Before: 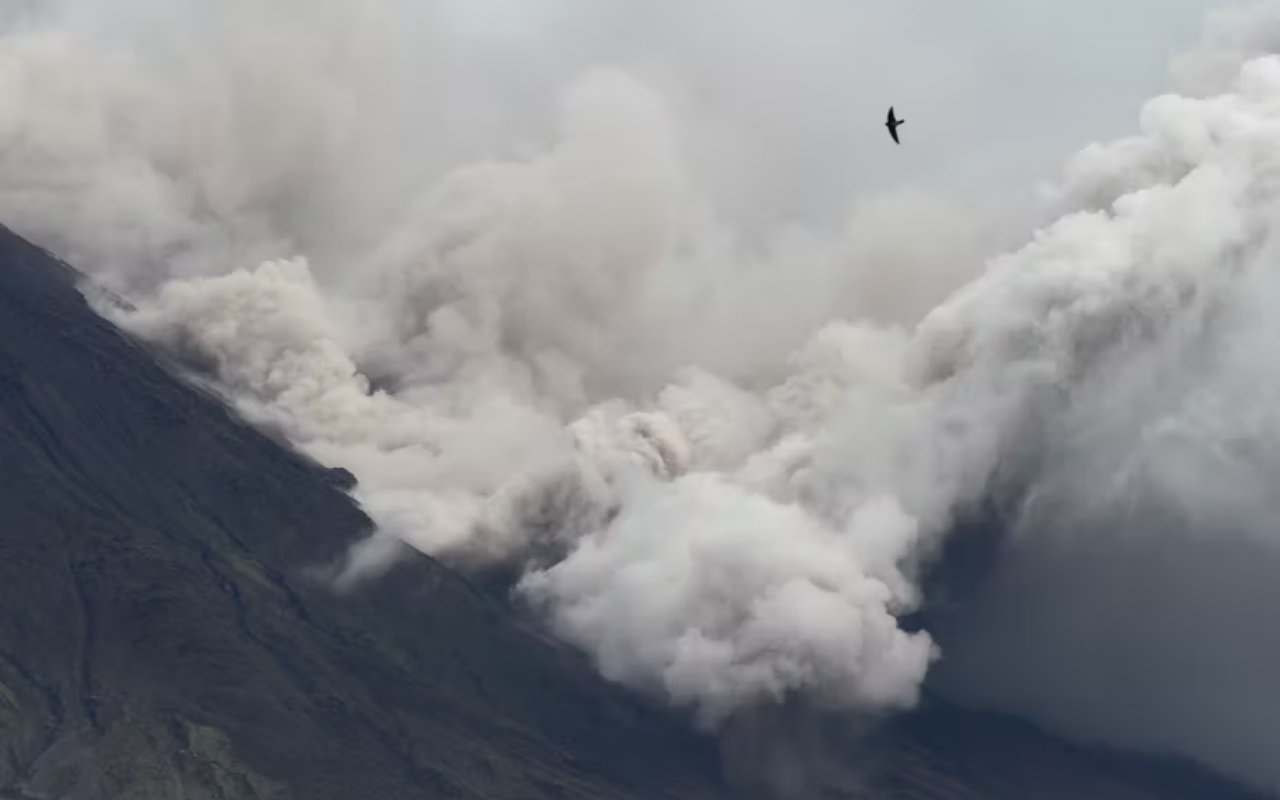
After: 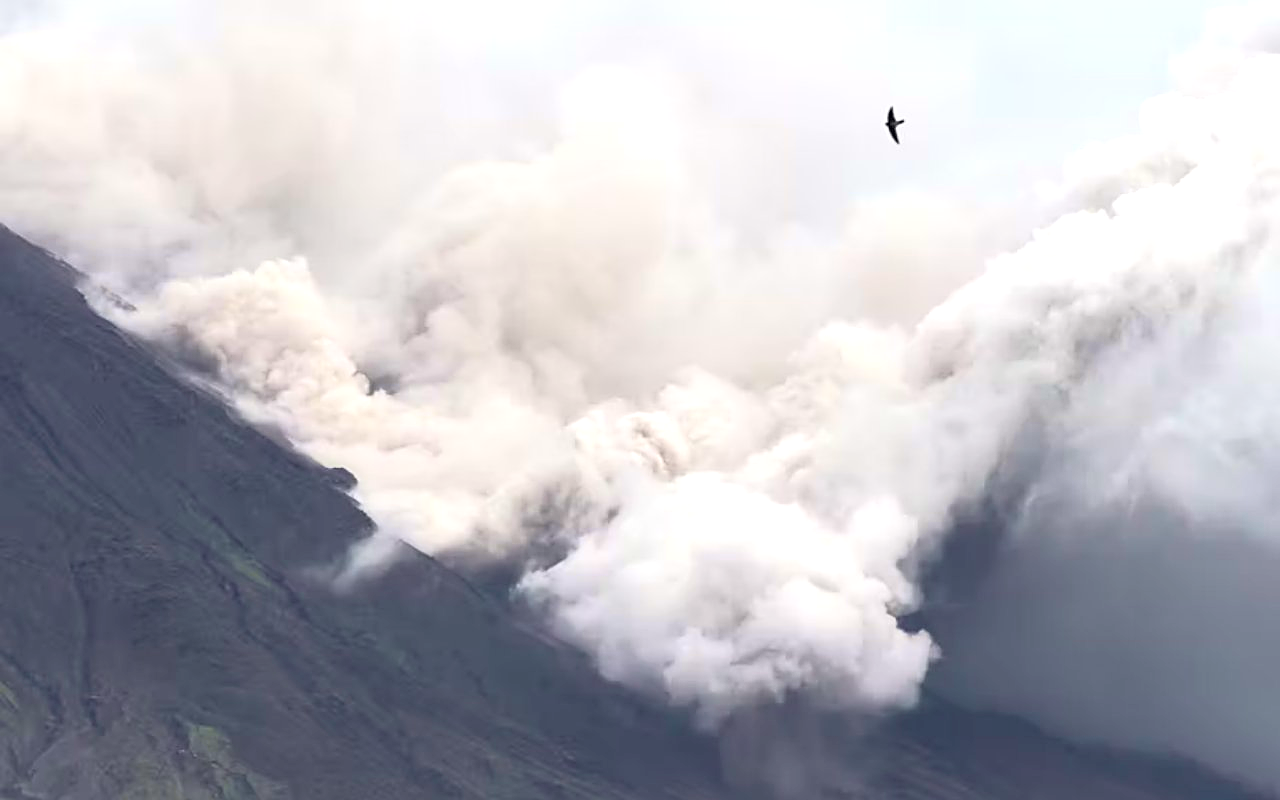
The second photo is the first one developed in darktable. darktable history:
exposure: black level correction 0, exposure 1.1 EV, compensate highlight preservation false
tone curve: curves: ch0 [(0.013, 0) (0.061, 0.068) (0.239, 0.256) (0.502, 0.505) (0.683, 0.676) (0.761, 0.773) (0.858, 0.858) (0.987, 0.945)]; ch1 [(0, 0) (0.172, 0.123) (0.304, 0.288) (0.414, 0.44) (0.472, 0.473) (0.502, 0.508) (0.521, 0.528) (0.583, 0.595) (0.654, 0.673) (0.728, 0.761) (1, 1)]; ch2 [(0, 0) (0.411, 0.424) (0.485, 0.476) (0.502, 0.502) (0.553, 0.557) (0.57, 0.576) (1, 1)], color space Lab, independent channels, preserve colors none
sharpen: on, module defaults
